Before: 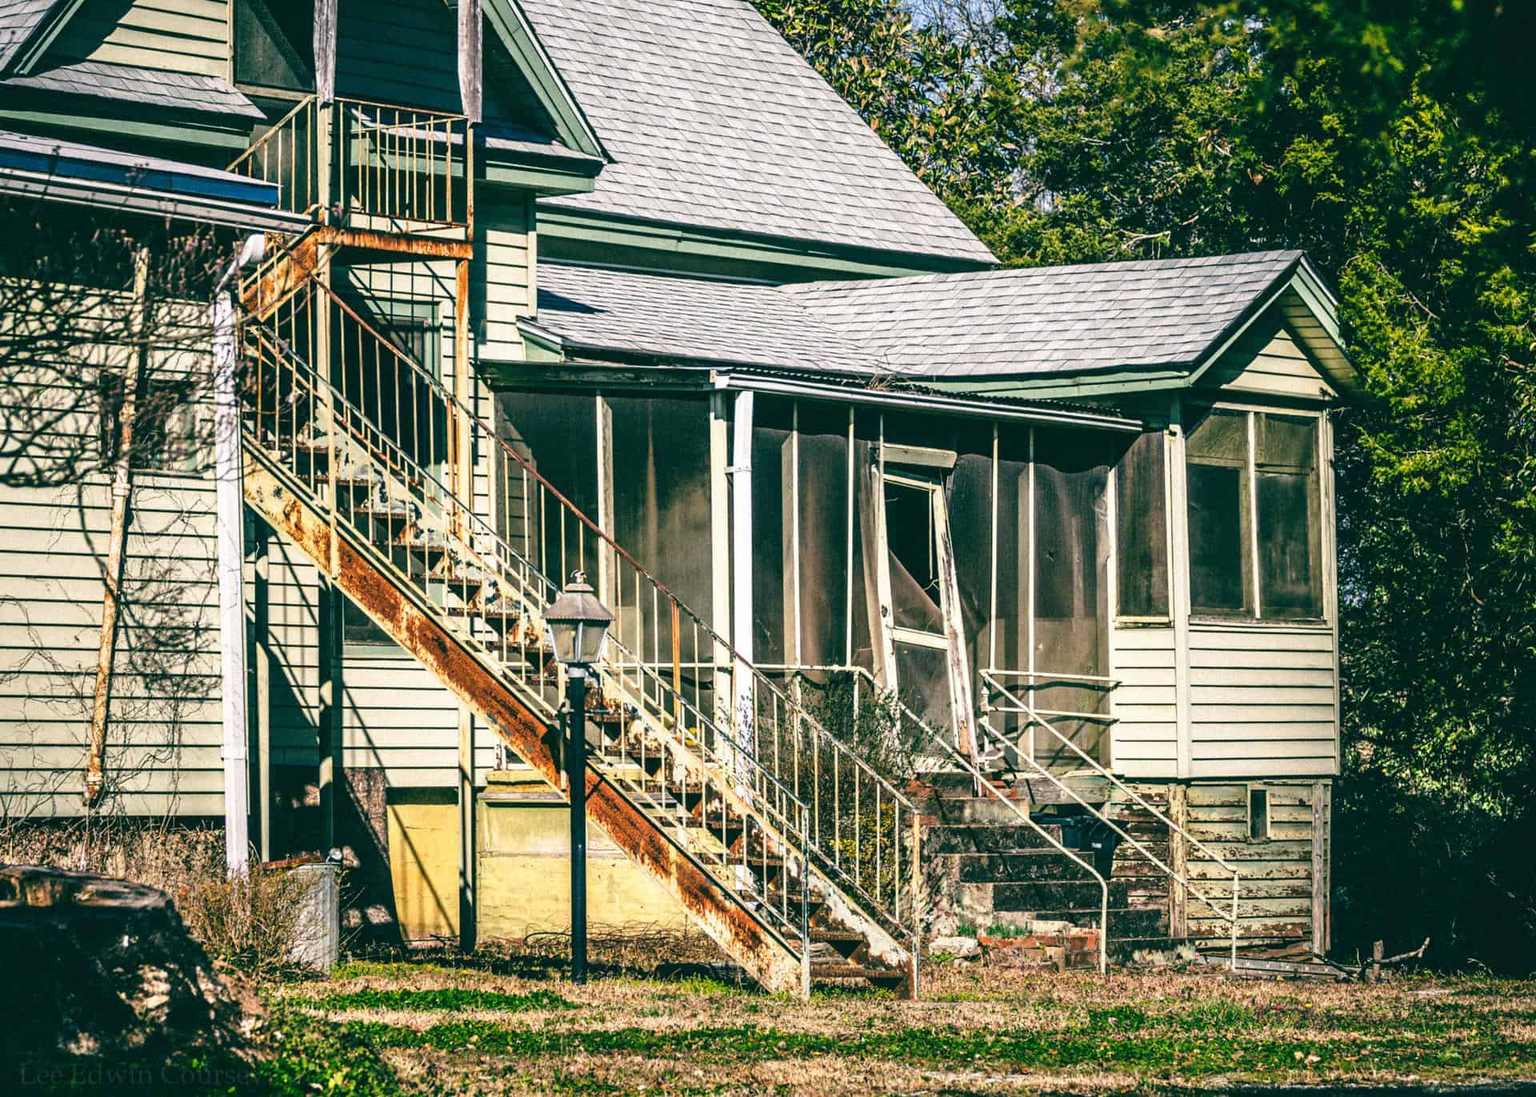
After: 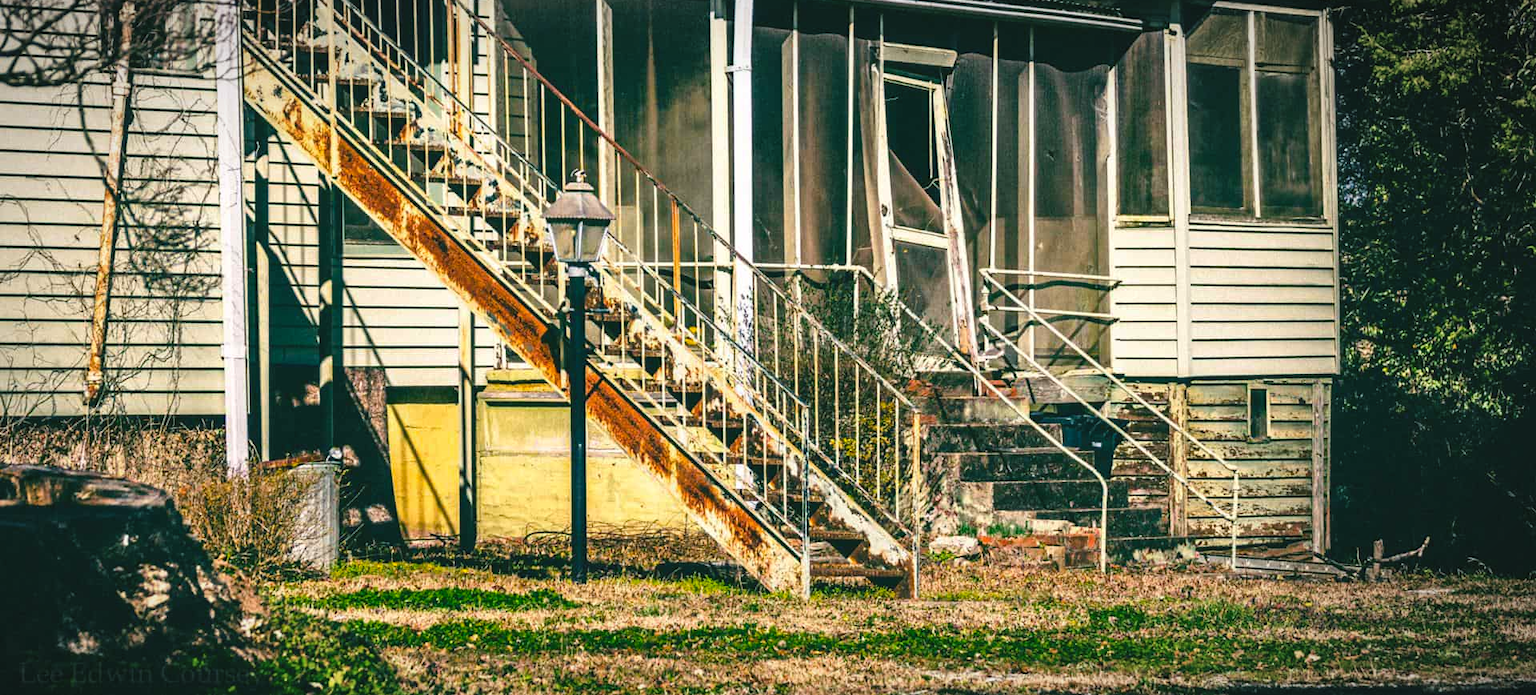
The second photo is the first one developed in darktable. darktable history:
contrast brightness saturation: saturation -0.052
crop and rotate: top 36.543%
vignetting: fall-off start 80.97%, fall-off radius 62.05%, center (-0.081, 0.066), automatic ratio true, width/height ratio 1.42
color balance rgb: global offset › luminance 0.496%, perceptual saturation grading › global saturation 19.722%, global vibrance 20%
